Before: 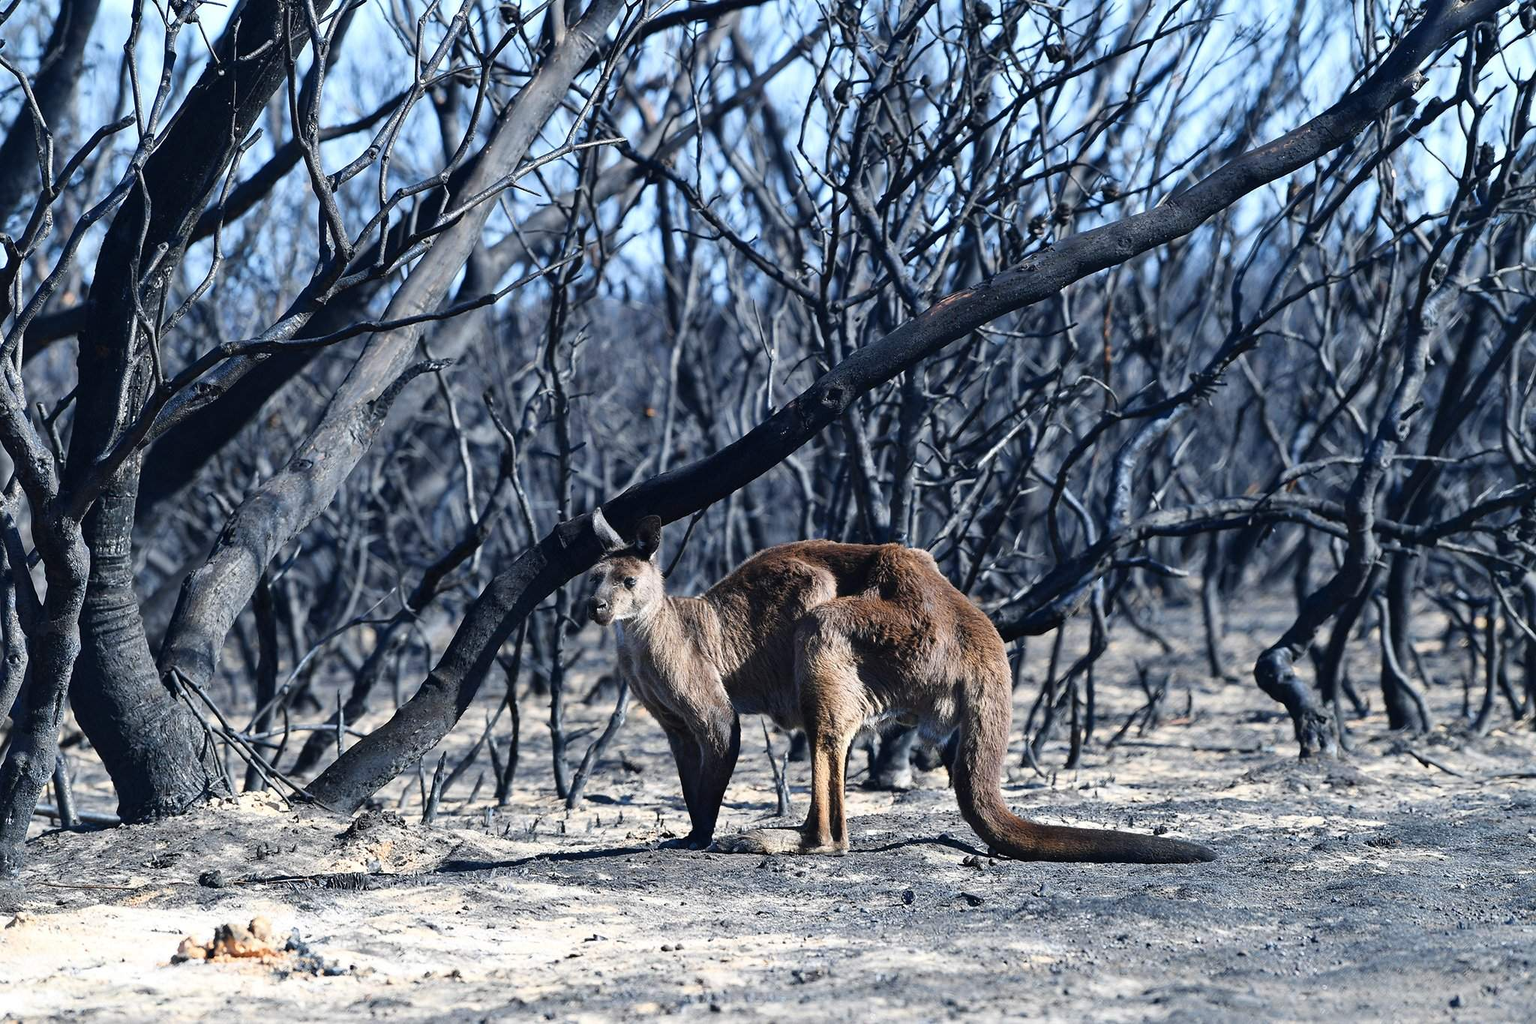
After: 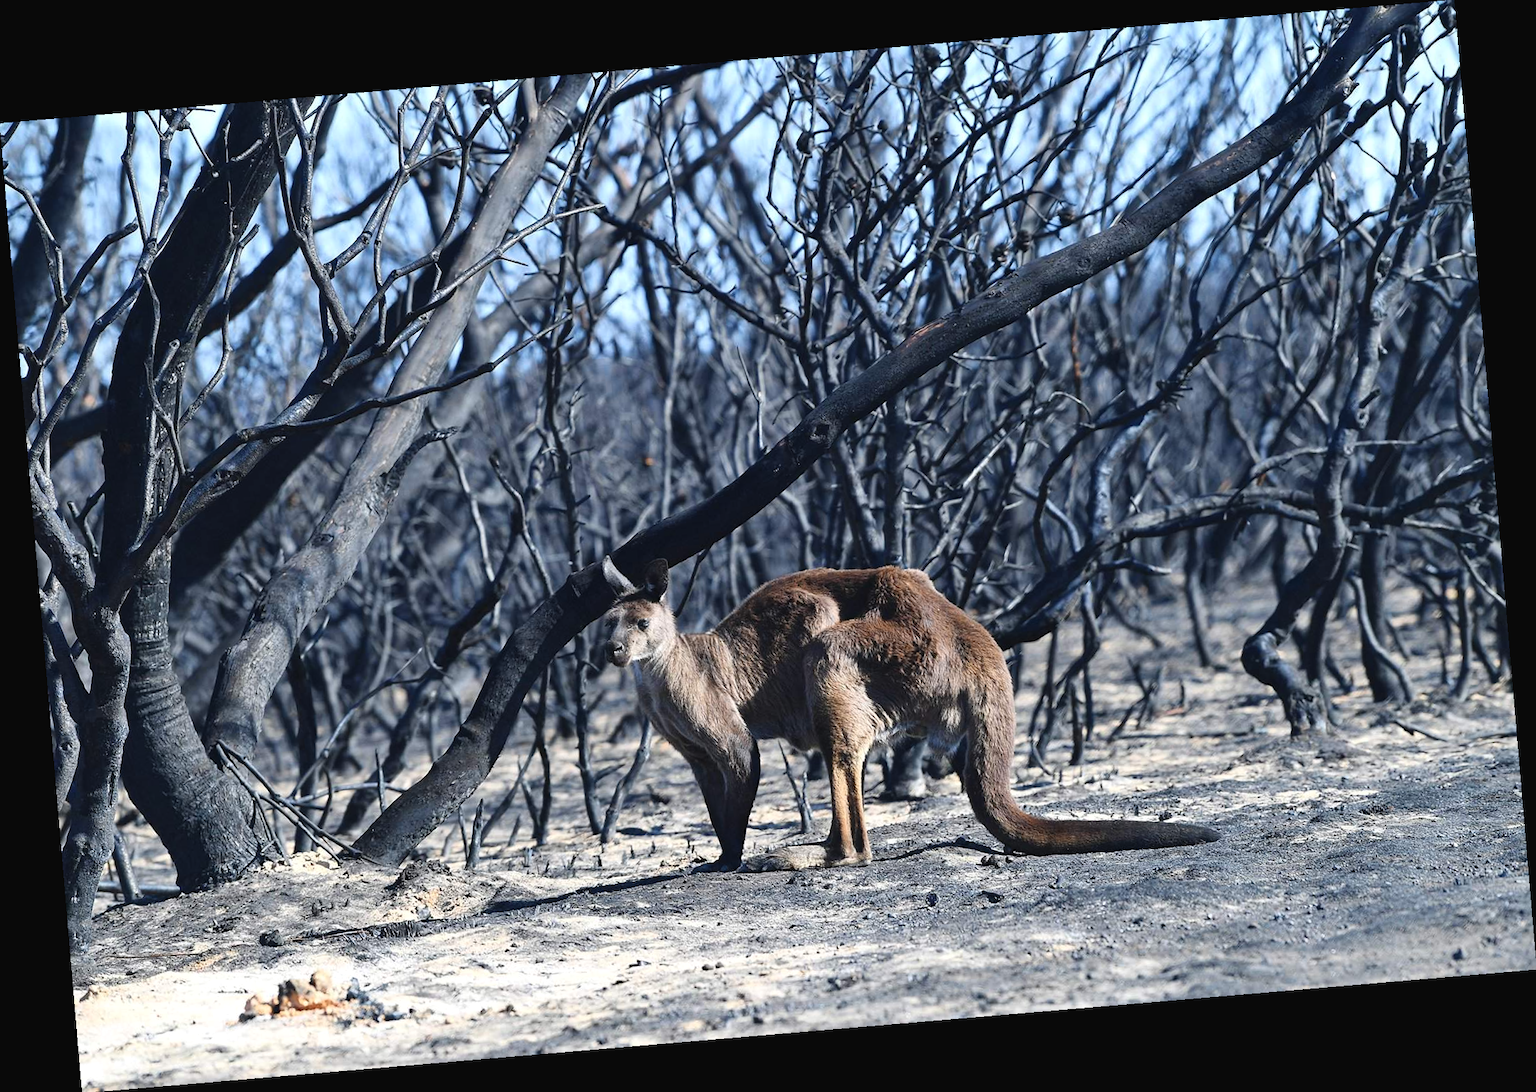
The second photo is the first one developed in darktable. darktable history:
exposure: black level correction -0.003, exposure 0.04 EV, compensate highlight preservation false
rotate and perspective: rotation -4.86°, automatic cropping off
